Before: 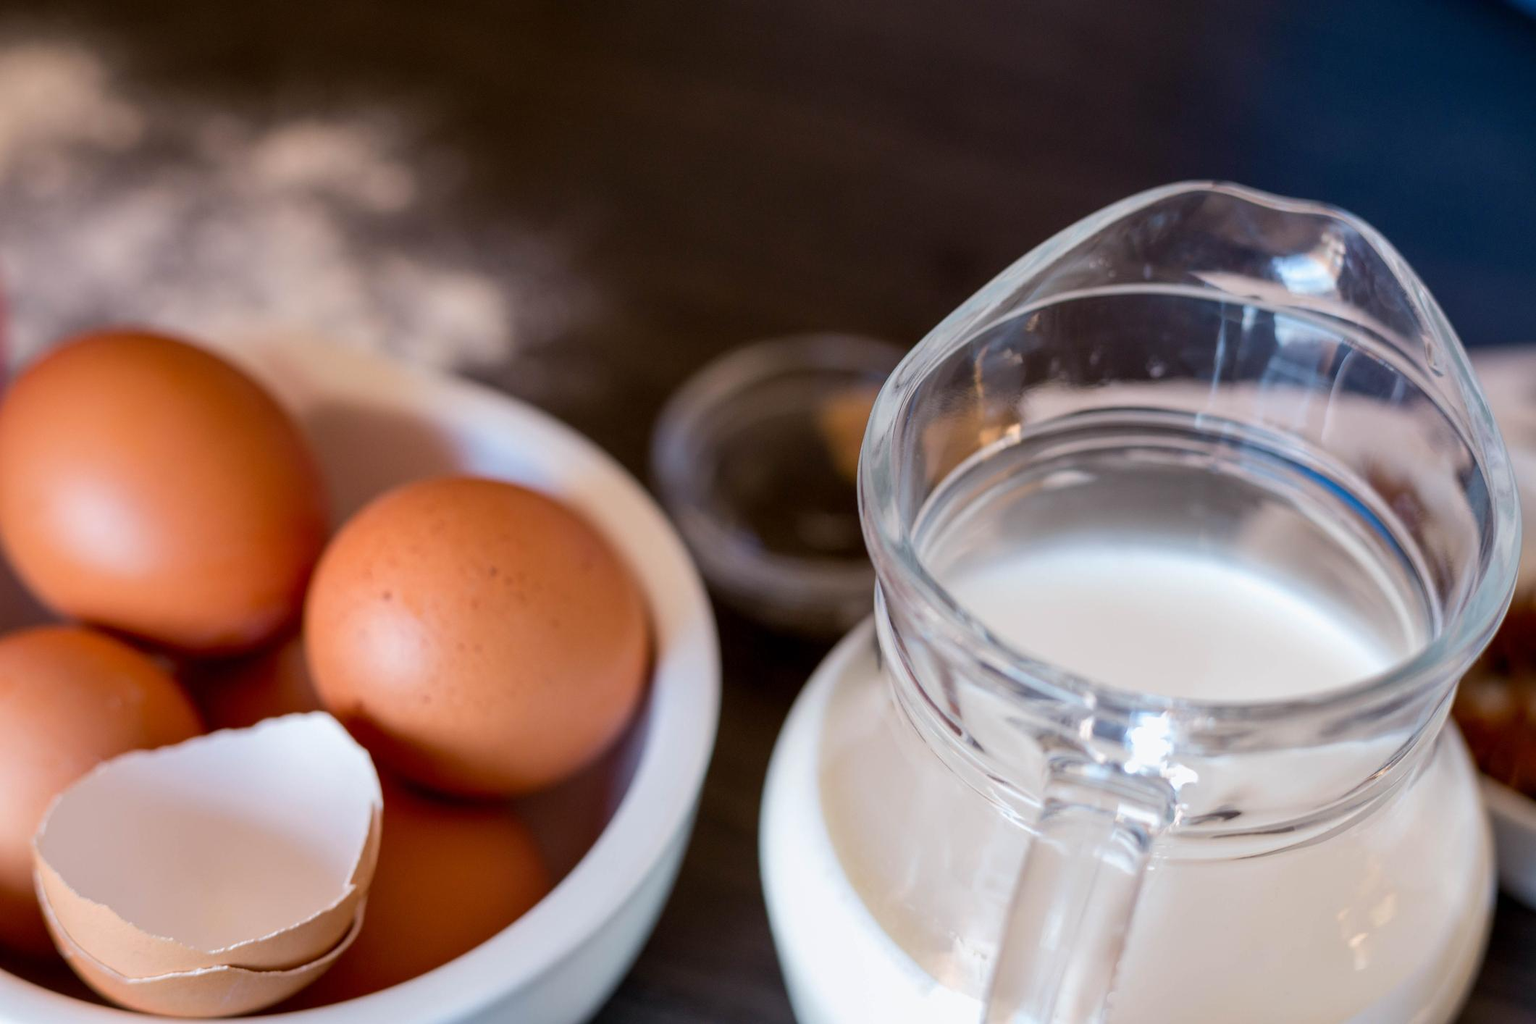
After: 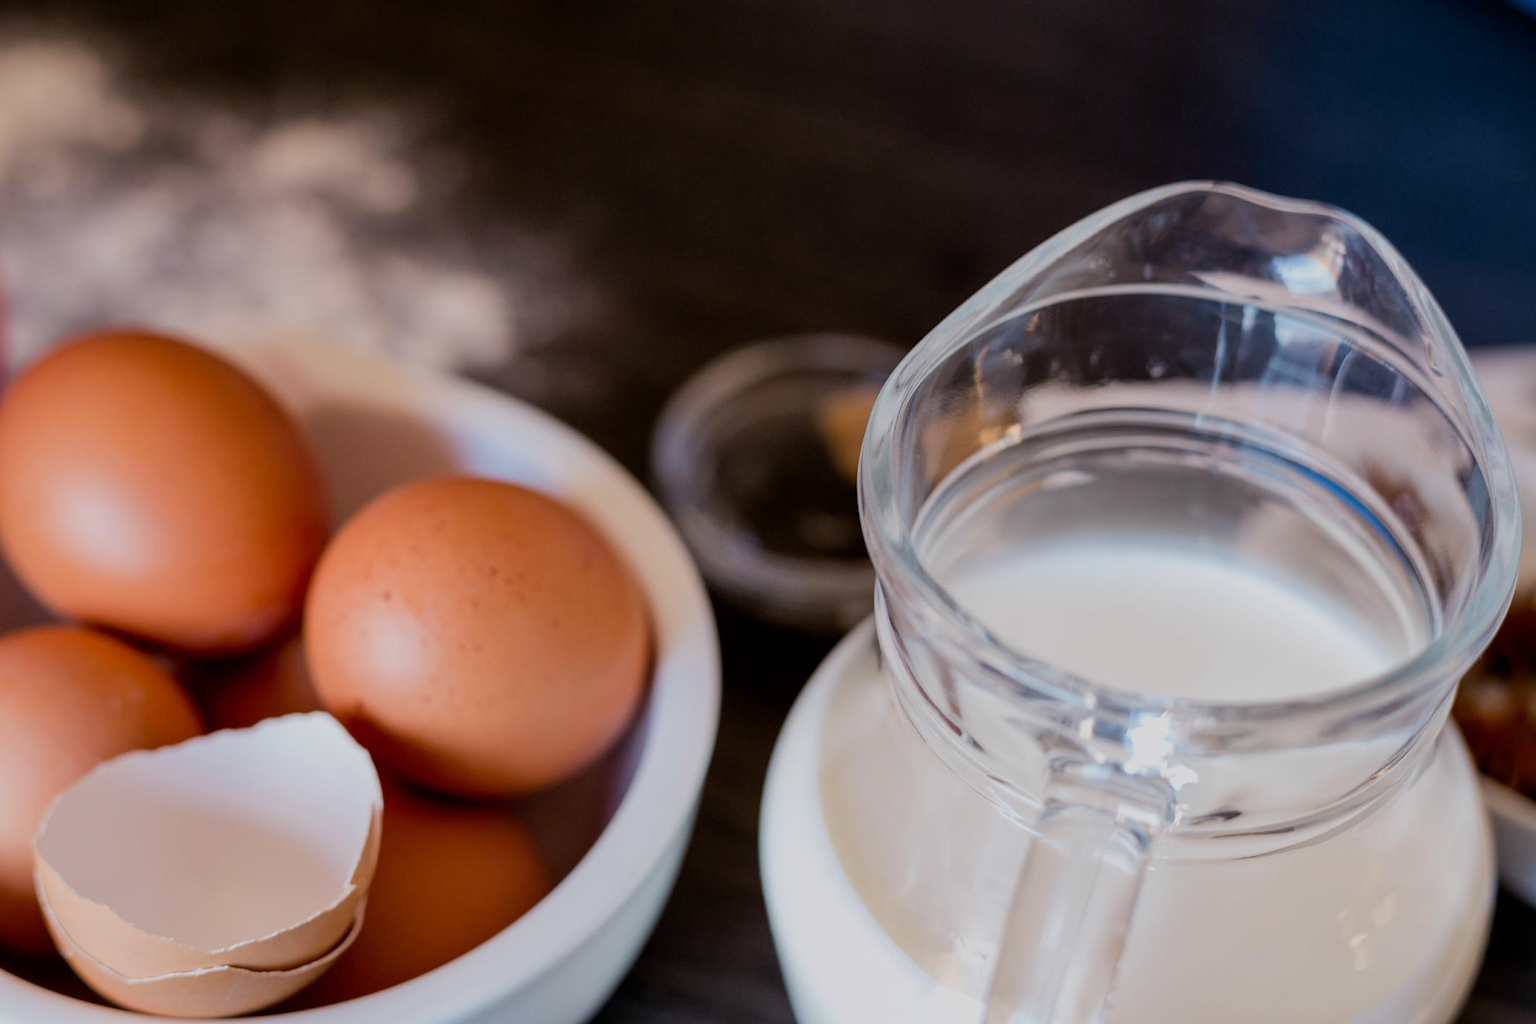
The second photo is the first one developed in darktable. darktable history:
exposure: compensate highlight preservation false
filmic rgb: hardness 4.17
